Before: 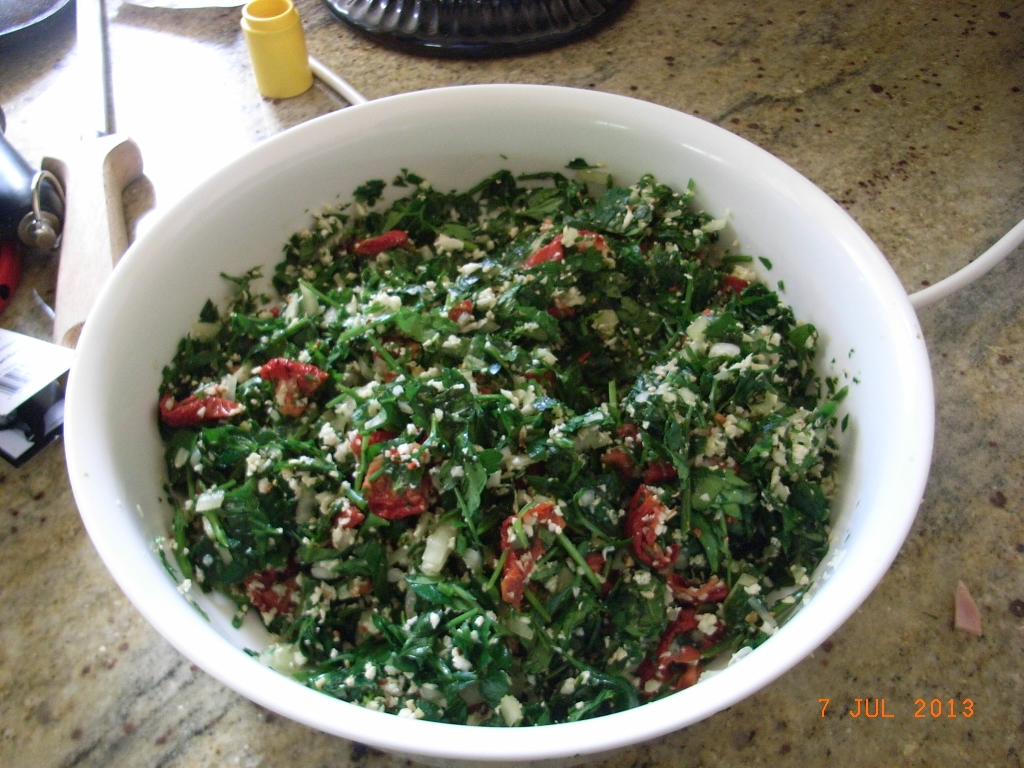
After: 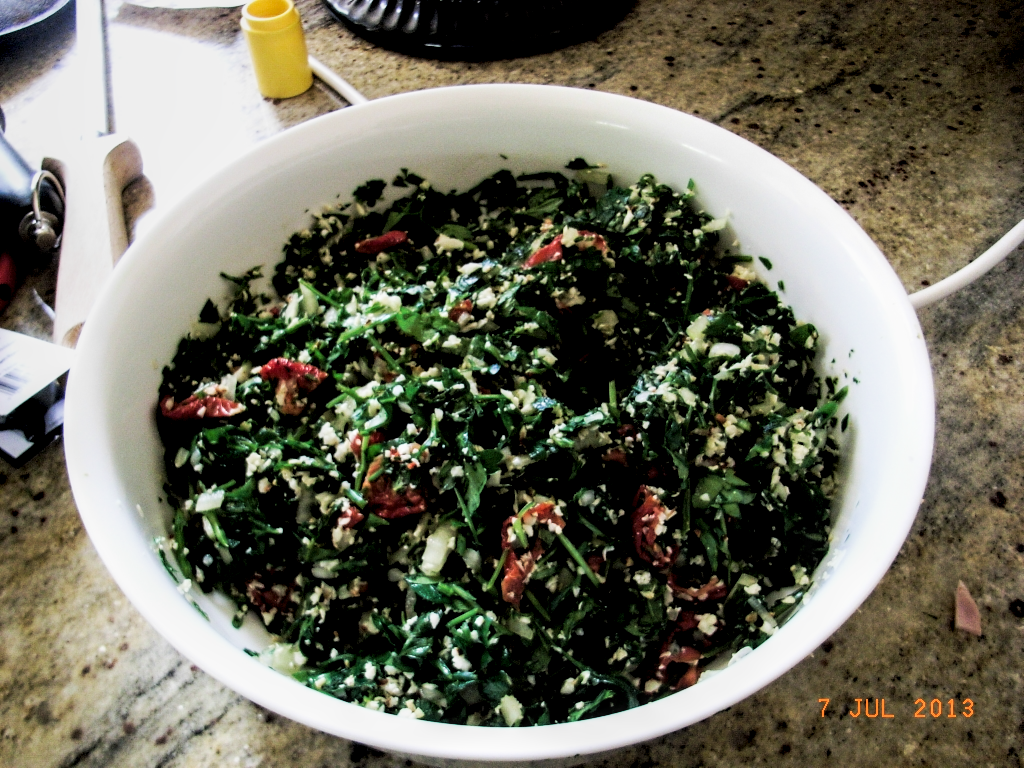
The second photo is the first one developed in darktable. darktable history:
exposure: exposure -0.492 EV, compensate highlight preservation false
tone curve: curves: ch0 [(0, 0) (0.003, 0.017) (0.011, 0.018) (0.025, 0.03) (0.044, 0.051) (0.069, 0.075) (0.1, 0.104) (0.136, 0.138) (0.177, 0.183) (0.224, 0.237) (0.277, 0.294) (0.335, 0.361) (0.399, 0.446) (0.468, 0.552) (0.543, 0.66) (0.623, 0.753) (0.709, 0.843) (0.801, 0.912) (0.898, 0.962) (1, 1)], preserve colors none
filmic rgb: black relative exposure -4.14 EV, white relative exposure 5.1 EV, hardness 2.11, contrast 1.165
local contrast: detail 135%, midtone range 0.75
